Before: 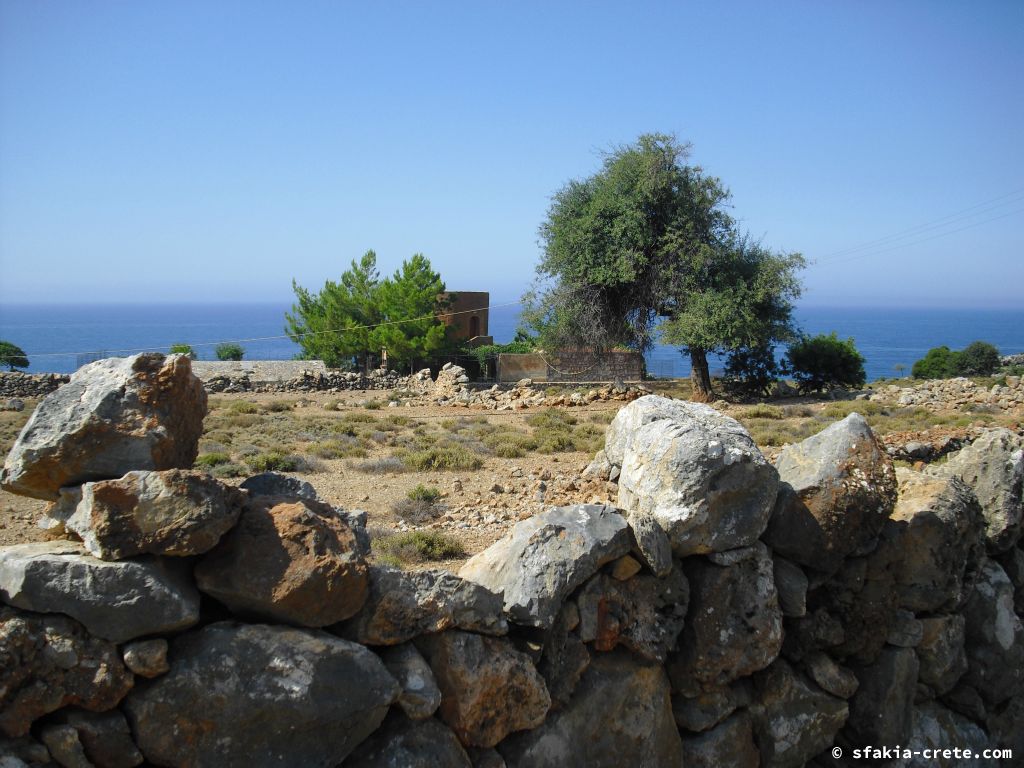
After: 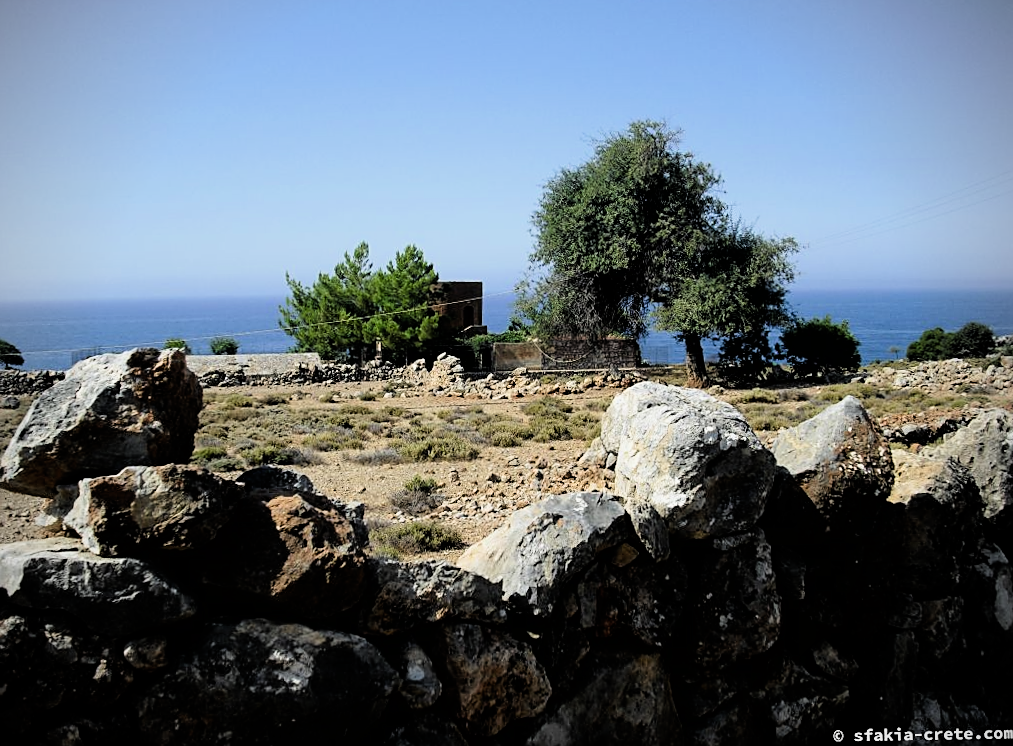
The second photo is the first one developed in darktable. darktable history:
sharpen: on, module defaults
filmic rgb: black relative exposure -4 EV, white relative exposure 3 EV, hardness 3.02, contrast 1.5
rotate and perspective: rotation -1°, crop left 0.011, crop right 0.989, crop top 0.025, crop bottom 0.975
vignetting: fall-off radius 45%, brightness -0.33
